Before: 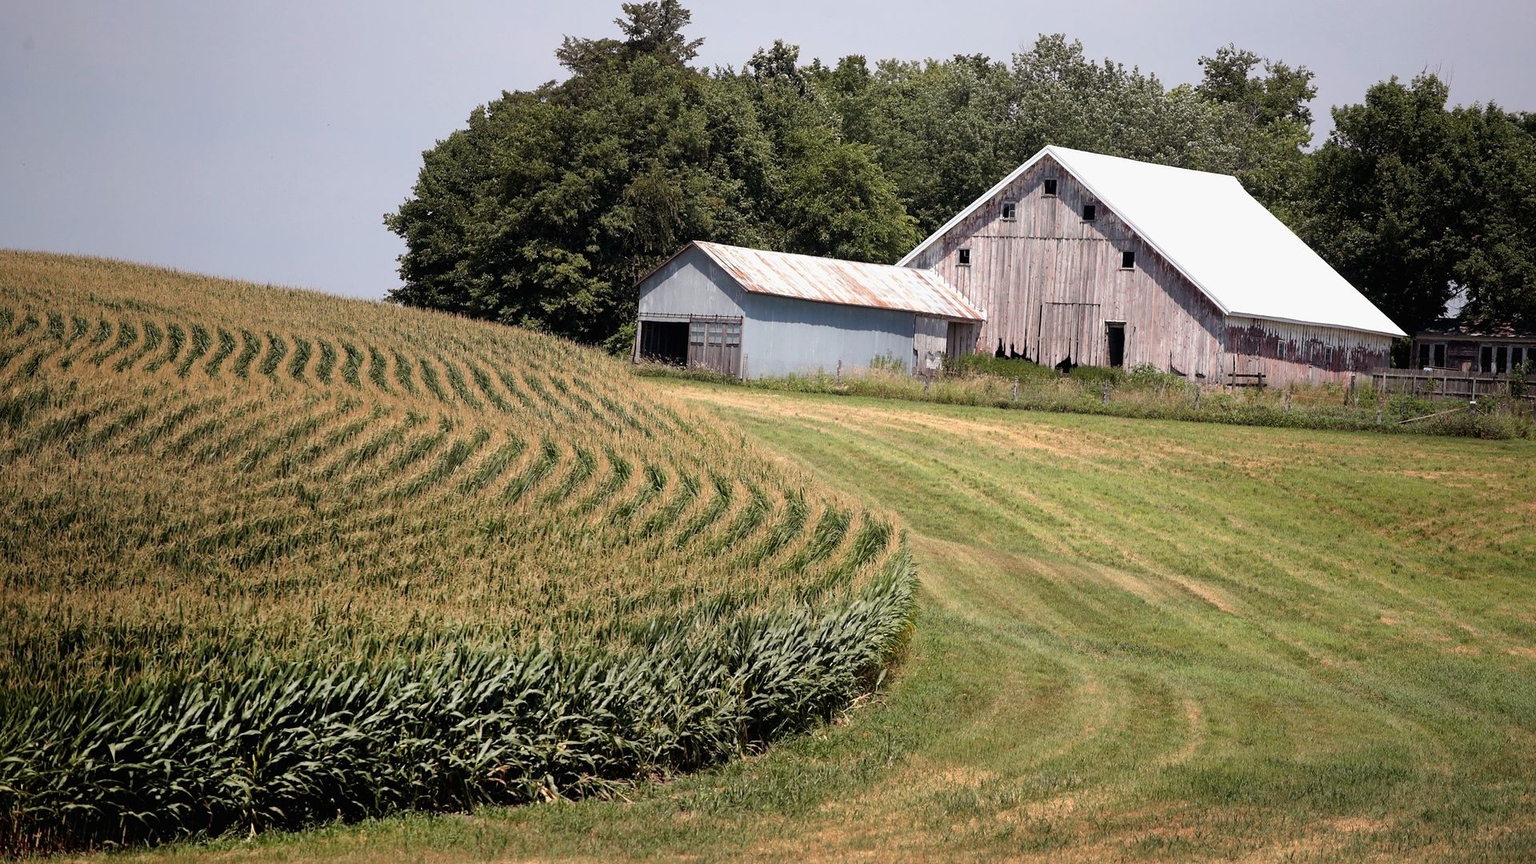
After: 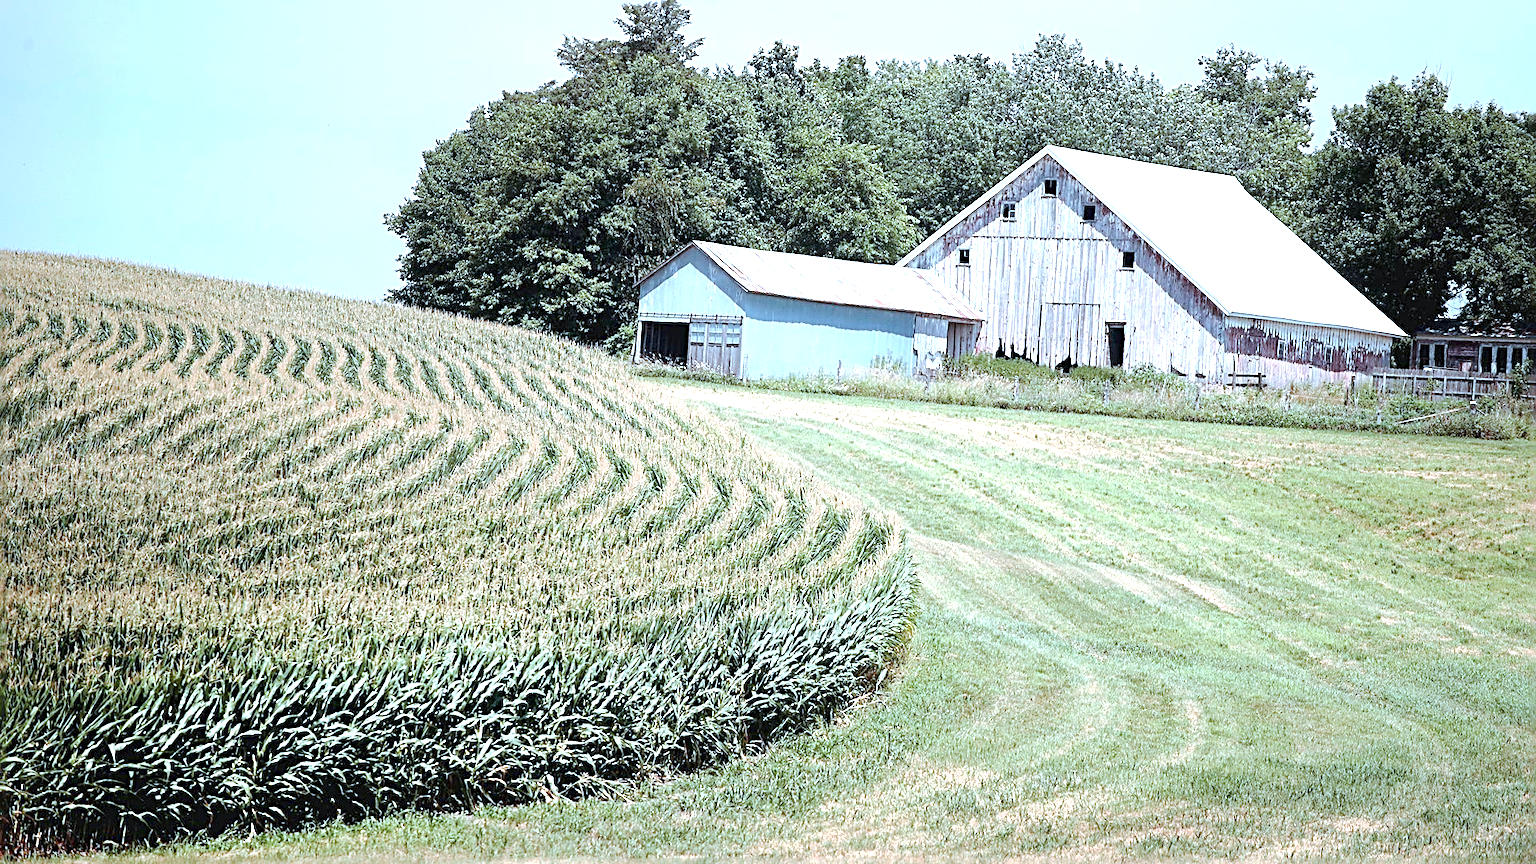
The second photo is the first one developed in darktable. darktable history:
exposure: black level correction 0, exposure 1.2 EV, compensate exposure bias true, compensate highlight preservation false
sharpen: radius 2.817, amount 0.715
white balance: emerald 1
base curve: curves: ch0 [(0, 0) (0.158, 0.273) (0.879, 0.895) (1, 1)], preserve colors none
color correction: highlights a* -9.35, highlights b* -23.15
